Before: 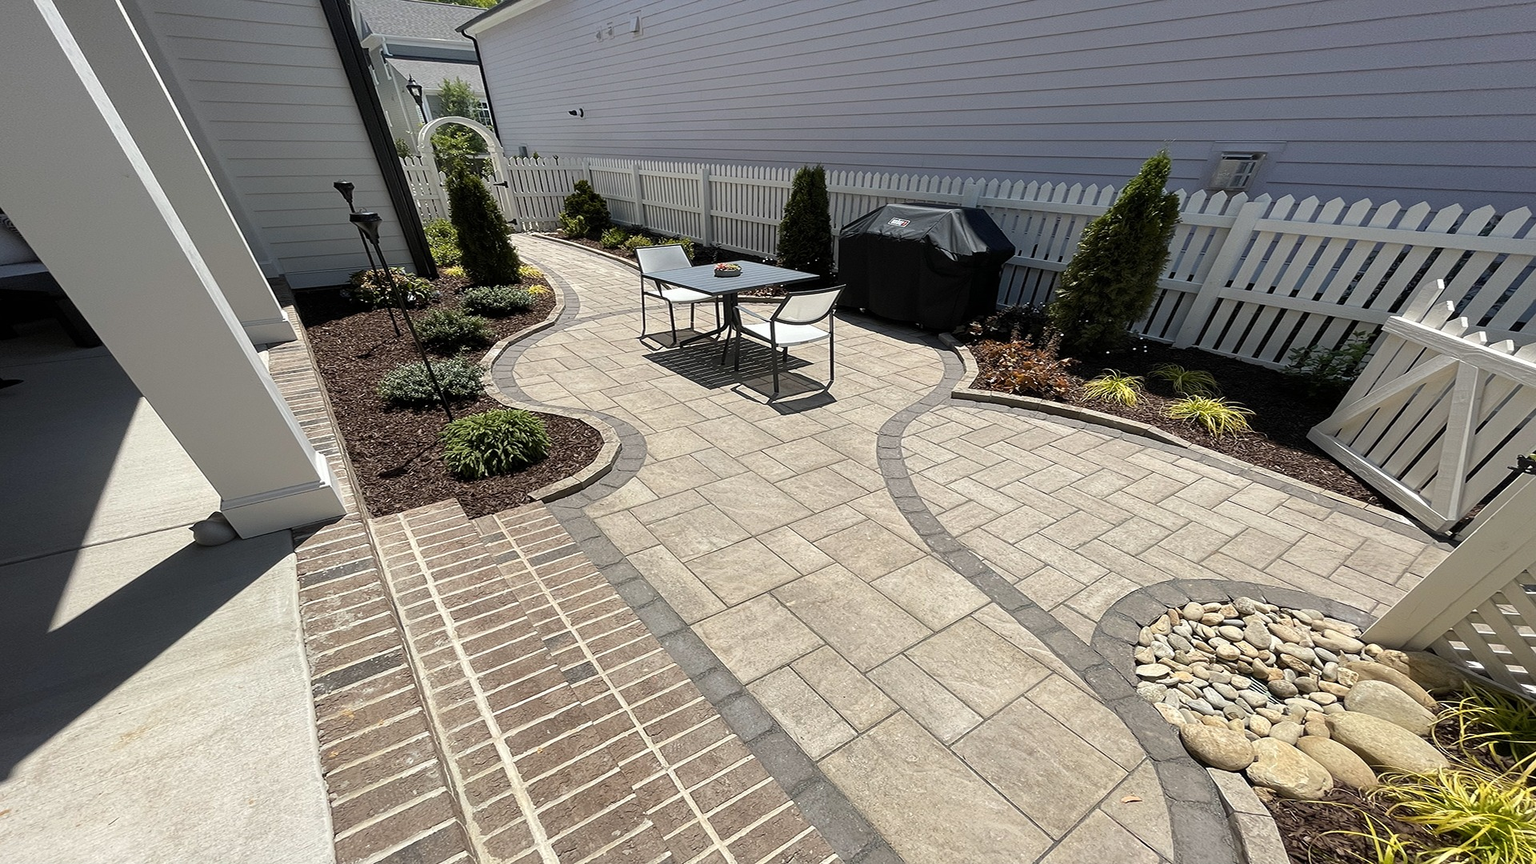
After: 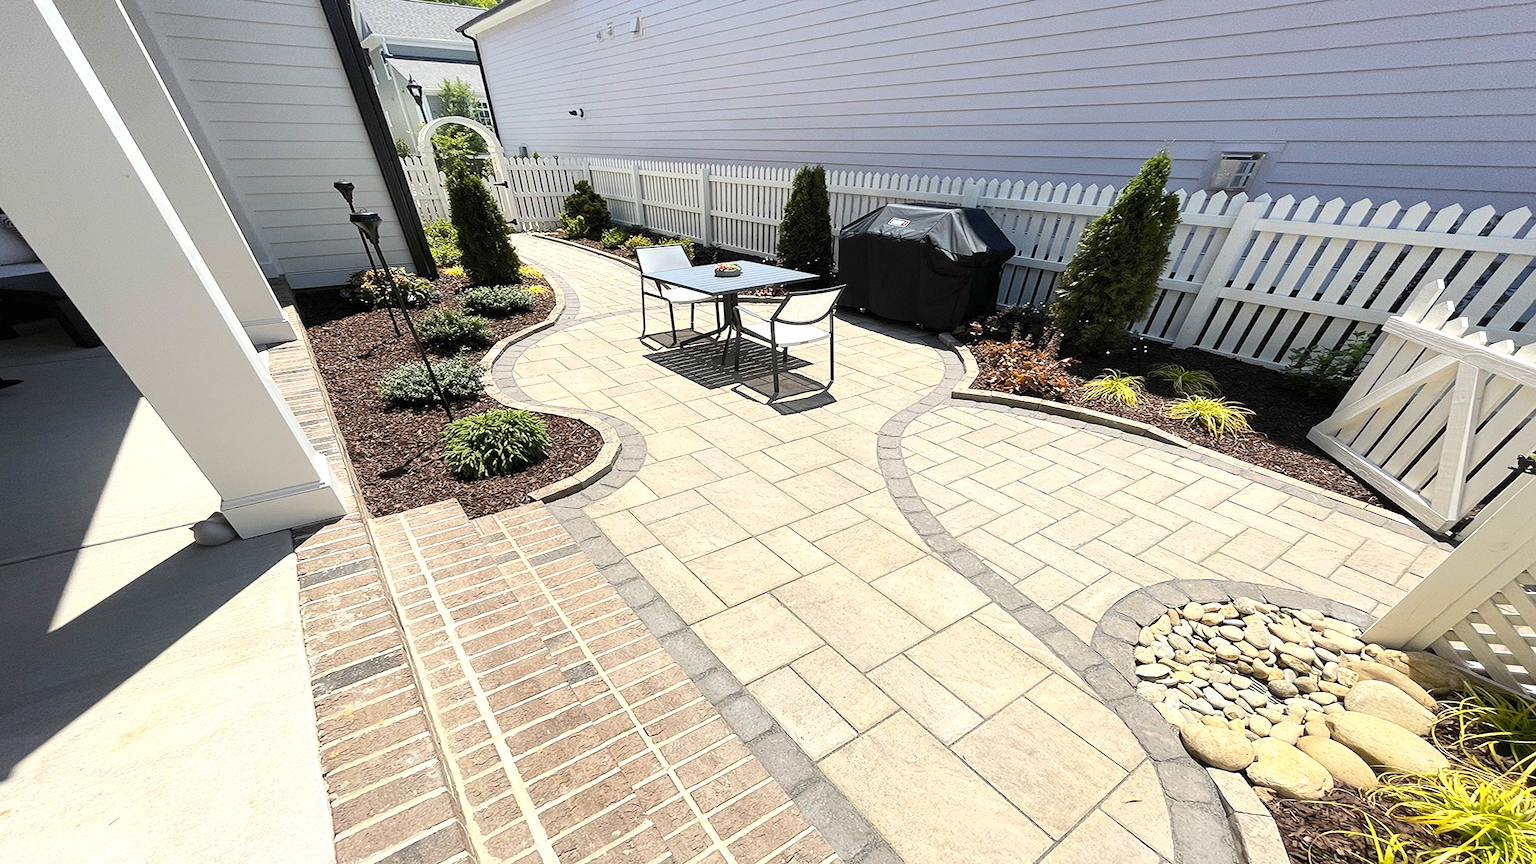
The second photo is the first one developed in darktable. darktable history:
contrast brightness saturation: contrast 0.2, brightness 0.16, saturation 0.22
exposure: exposure 0.515 EV, compensate highlight preservation false
